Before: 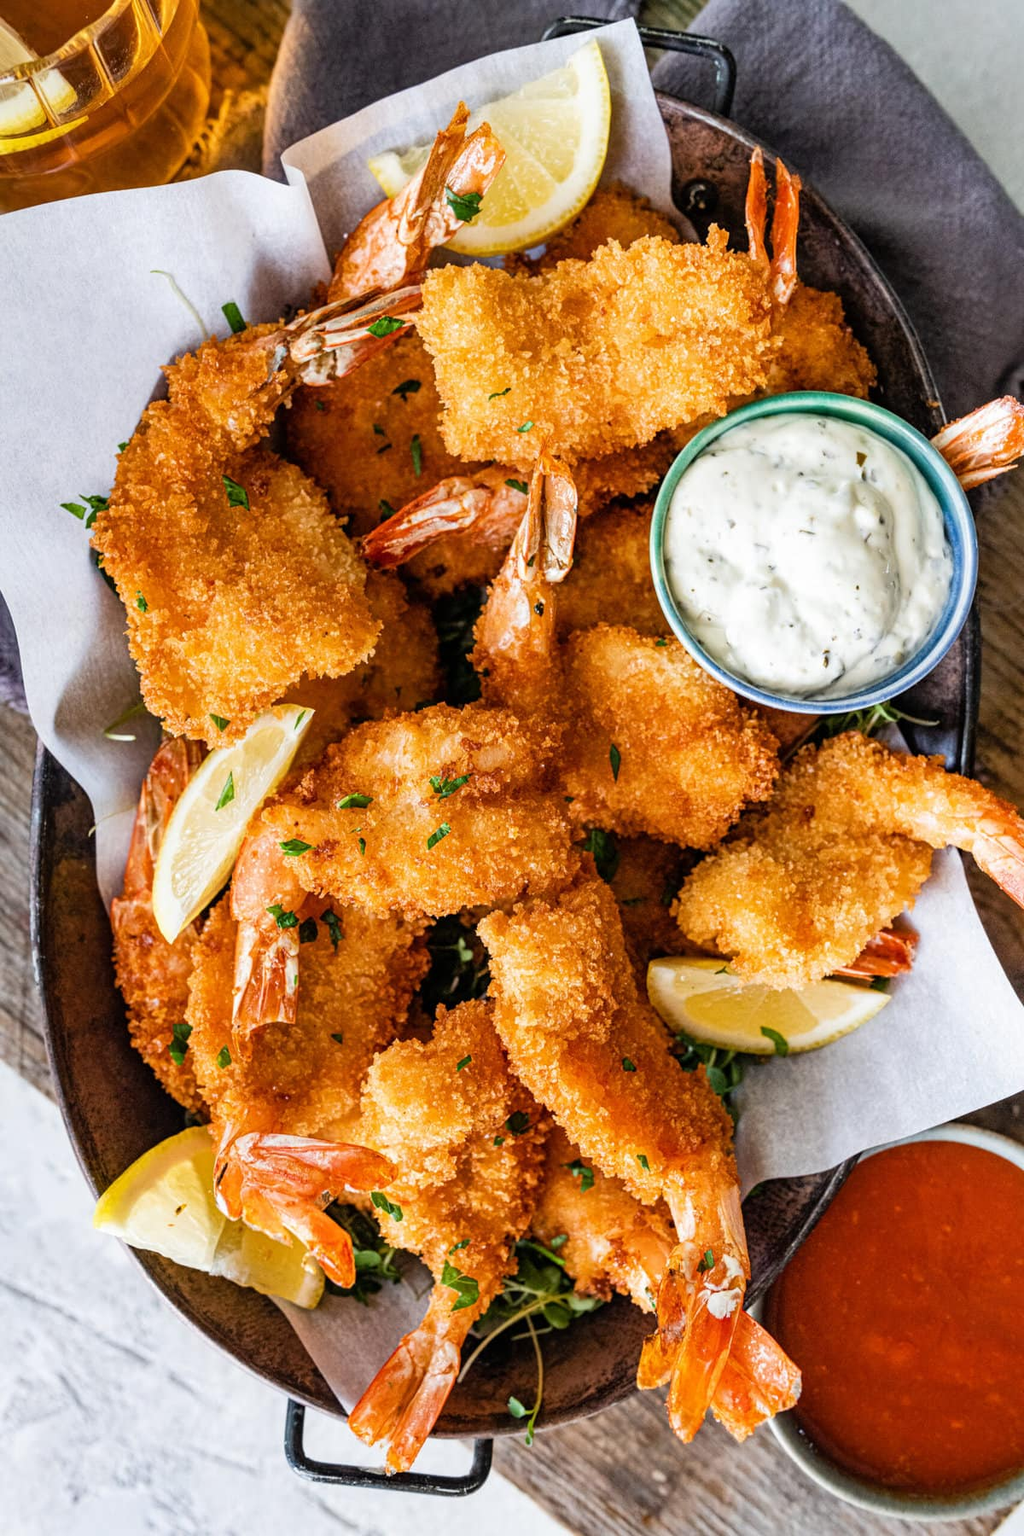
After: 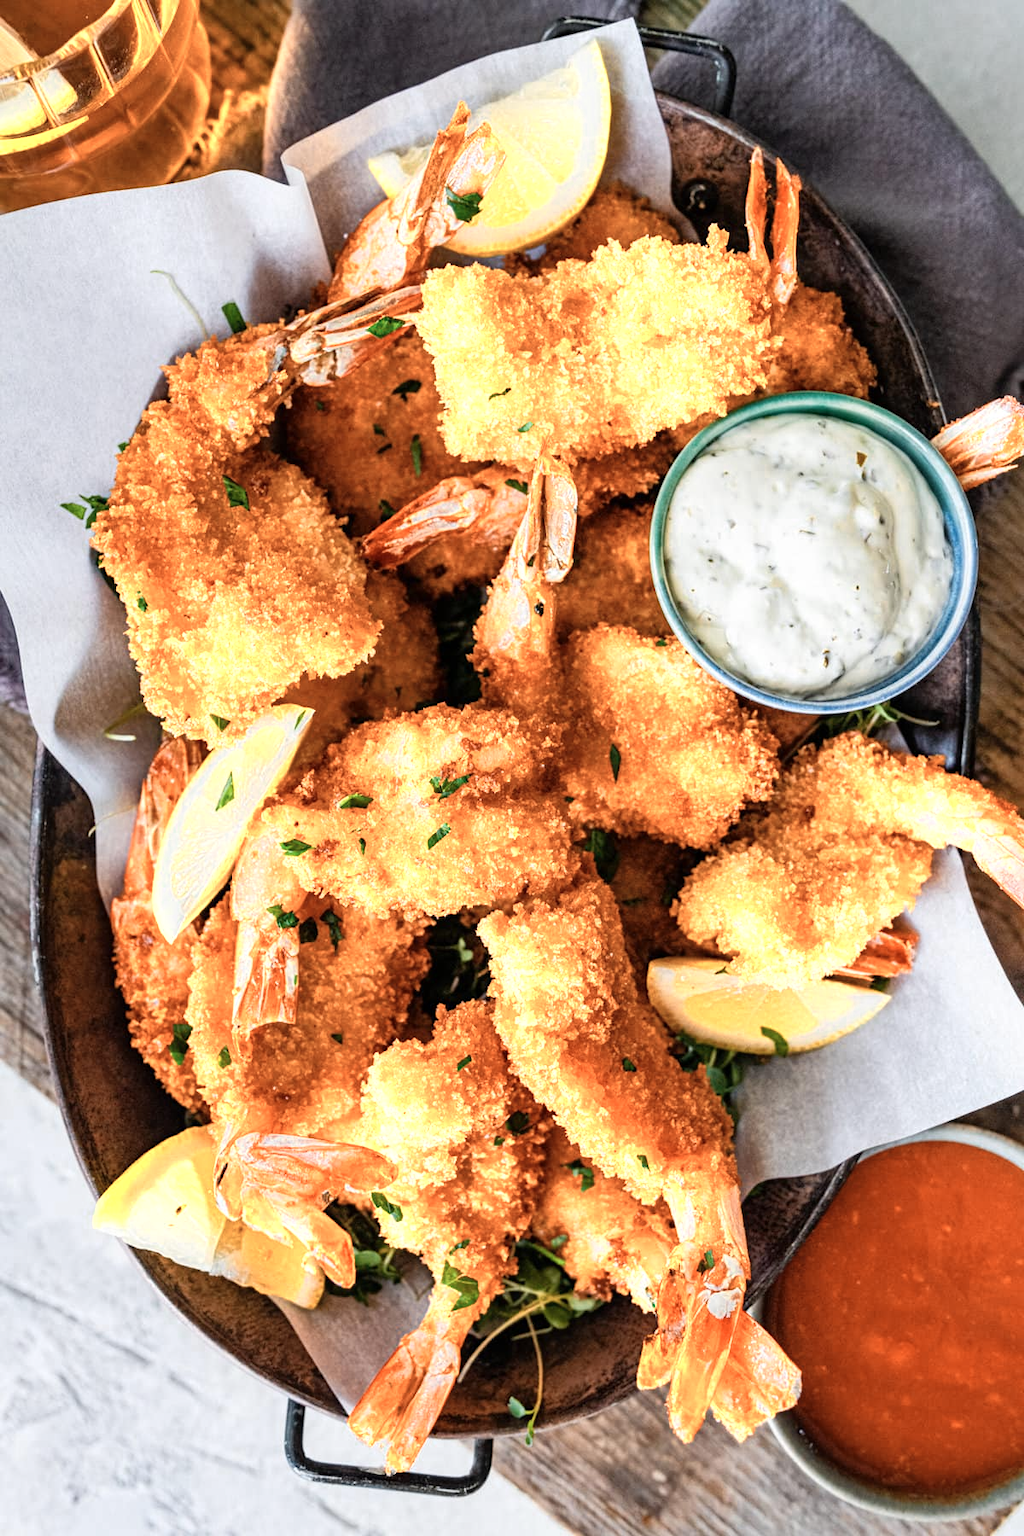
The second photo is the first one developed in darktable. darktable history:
color zones: curves: ch0 [(0.018, 0.548) (0.224, 0.64) (0.425, 0.447) (0.675, 0.575) (0.732, 0.579)]; ch1 [(0.066, 0.487) (0.25, 0.5) (0.404, 0.43) (0.75, 0.421) (0.956, 0.421)]; ch2 [(0.044, 0.561) (0.215, 0.465) (0.399, 0.544) (0.465, 0.548) (0.614, 0.447) (0.724, 0.43) (0.882, 0.623) (0.956, 0.632)]
tone equalizer: on, module defaults
